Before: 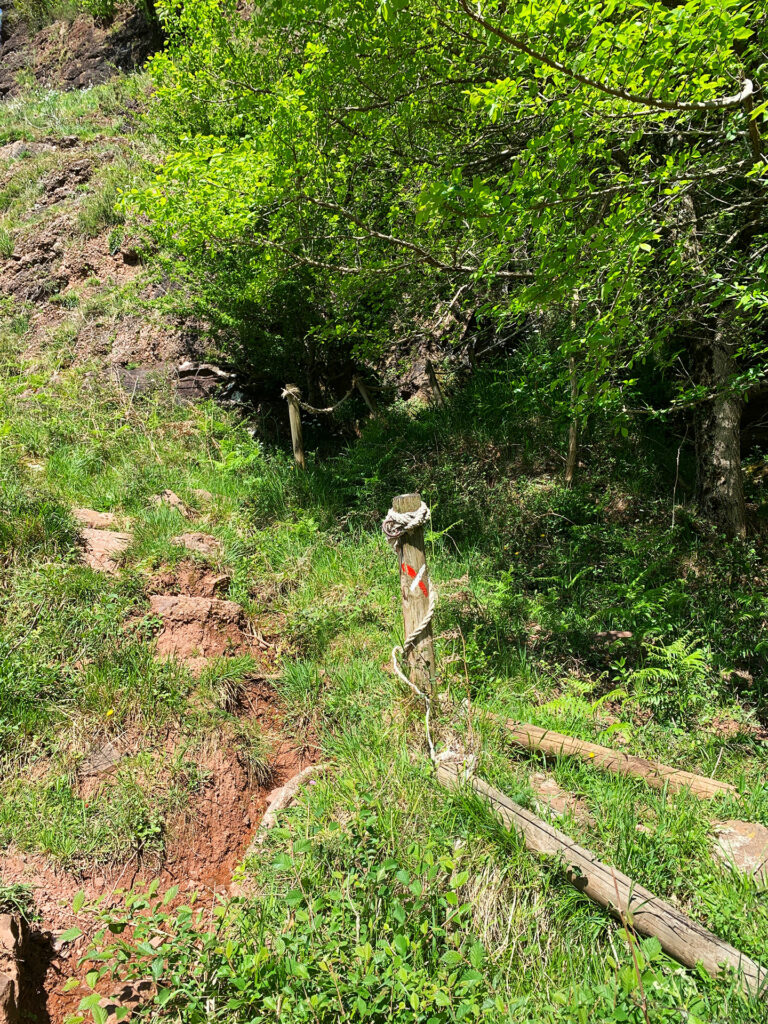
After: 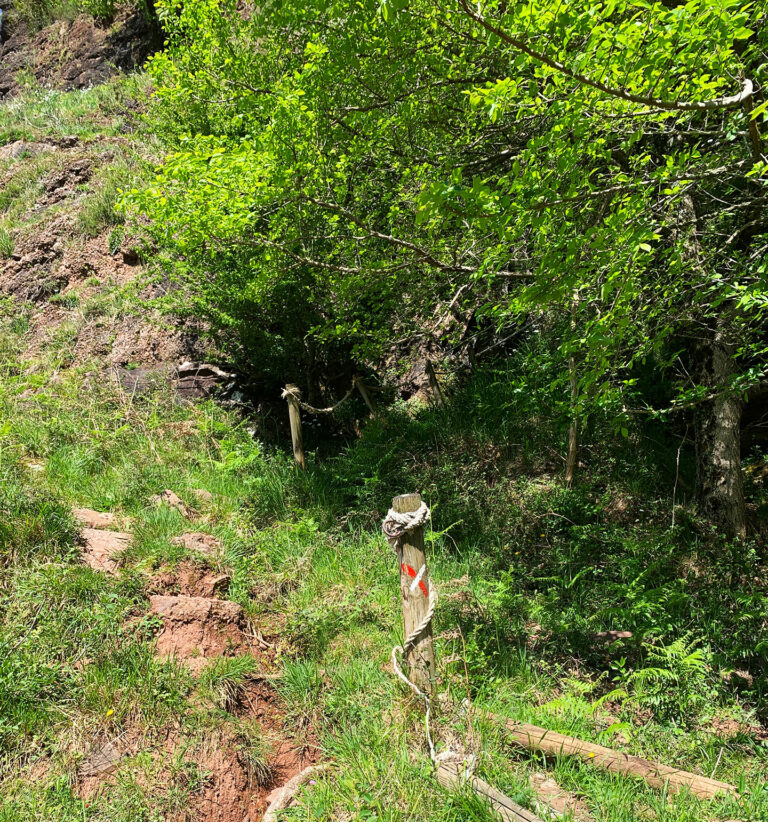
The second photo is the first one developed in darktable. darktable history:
crop: bottom 19.66%
